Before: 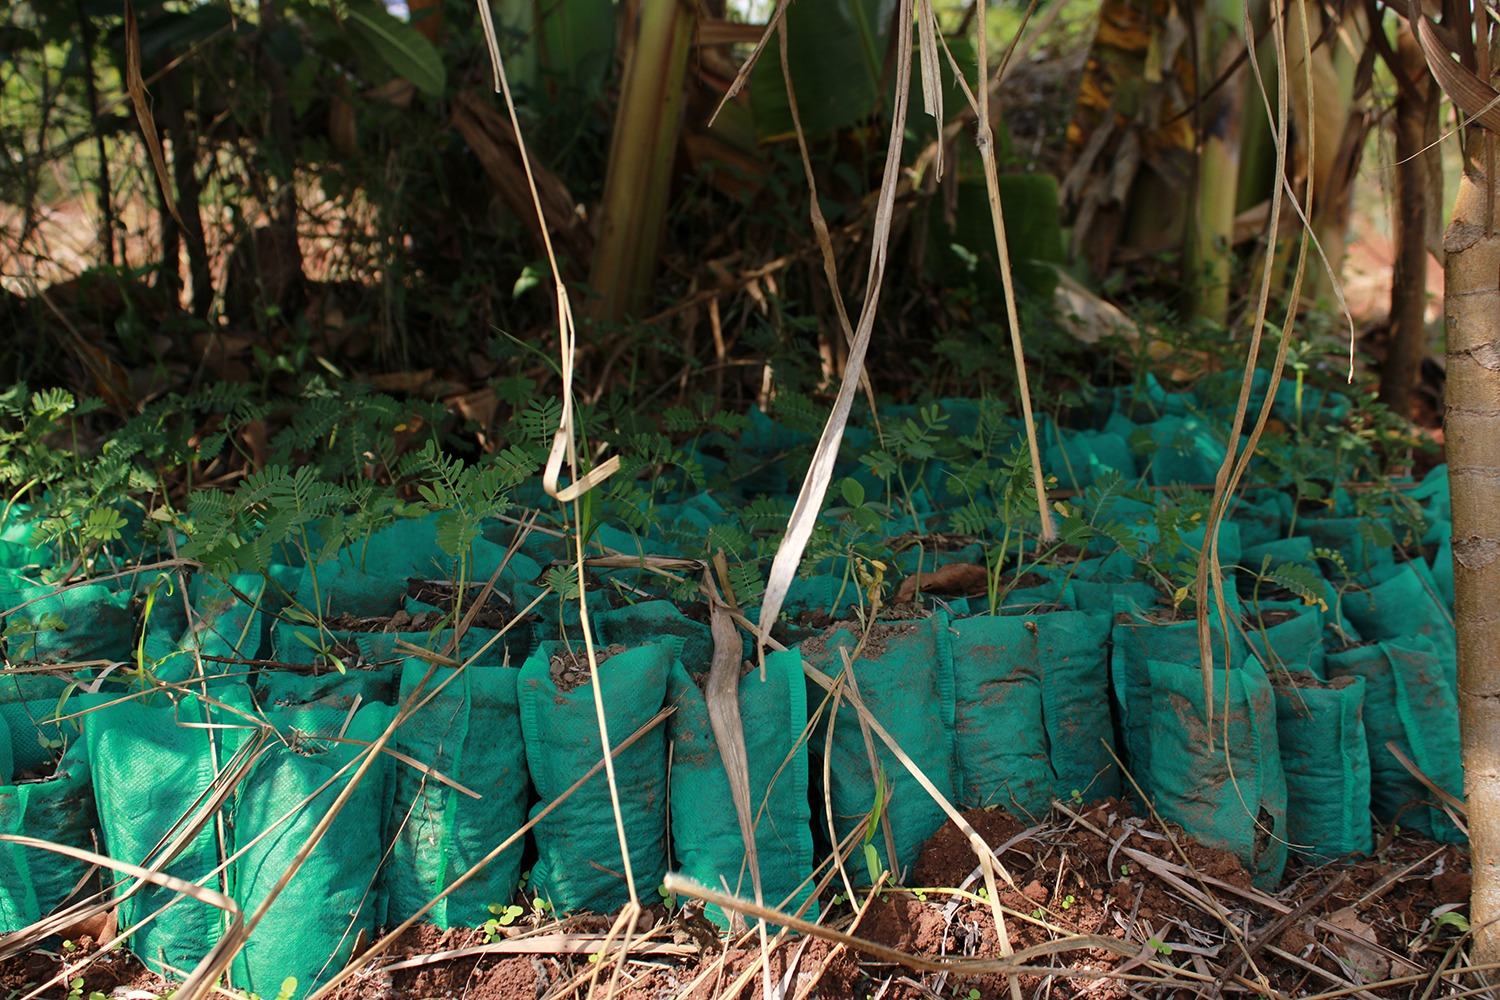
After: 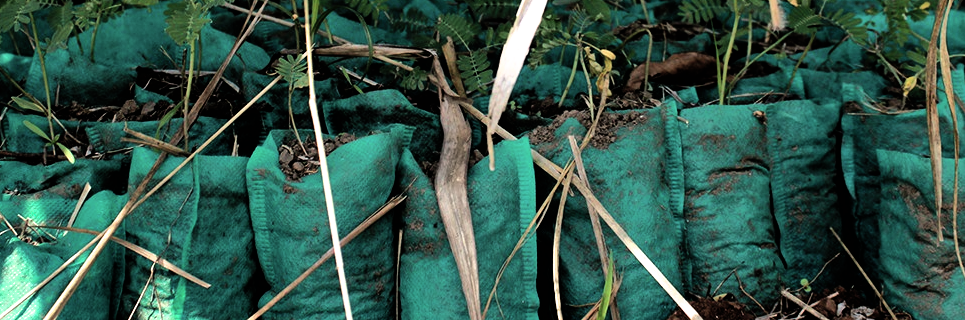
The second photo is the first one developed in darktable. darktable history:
shadows and highlights: radius 264.75, soften with gaussian
filmic rgb: black relative exposure -8.2 EV, white relative exposure 2.2 EV, threshold 3 EV, hardness 7.11, latitude 85.74%, contrast 1.696, highlights saturation mix -4%, shadows ↔ highlights balance -2.69%, color science v5 (2021), contrast in shadows safe, contrast in highlights safe, enable highlight reconstruction true
crop: left 18.091%, top 51.13%, right 17.525%, bottom 16.85%
